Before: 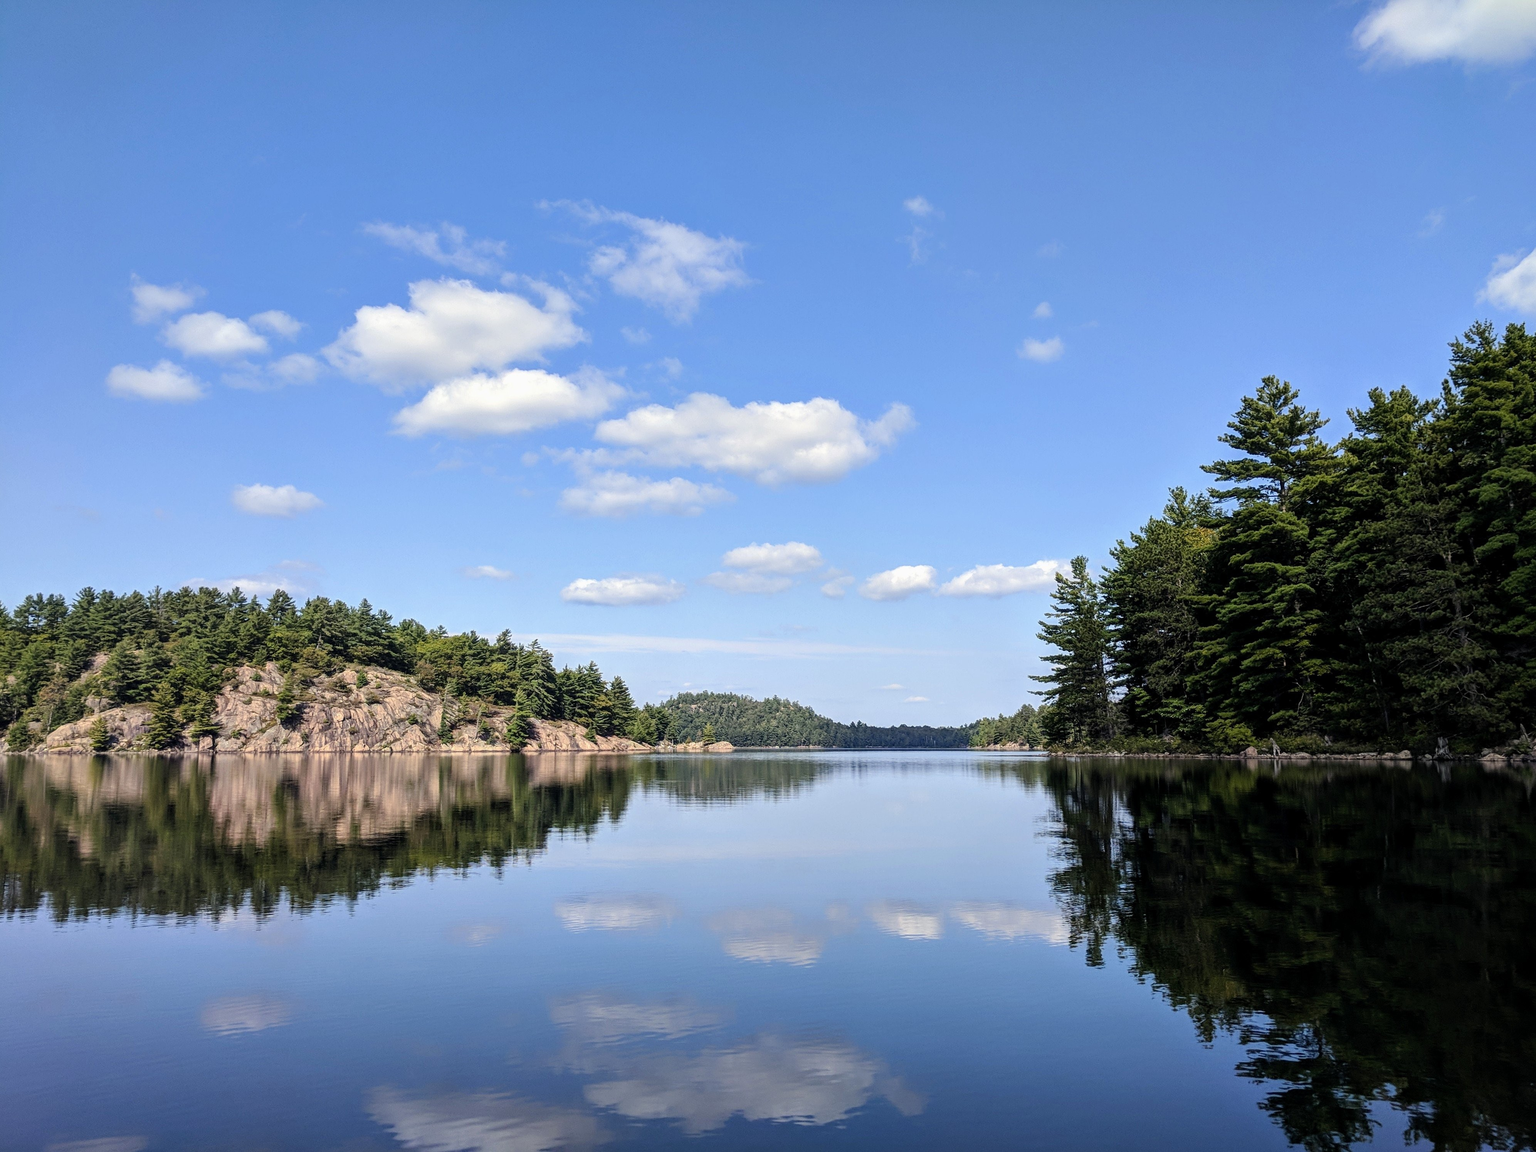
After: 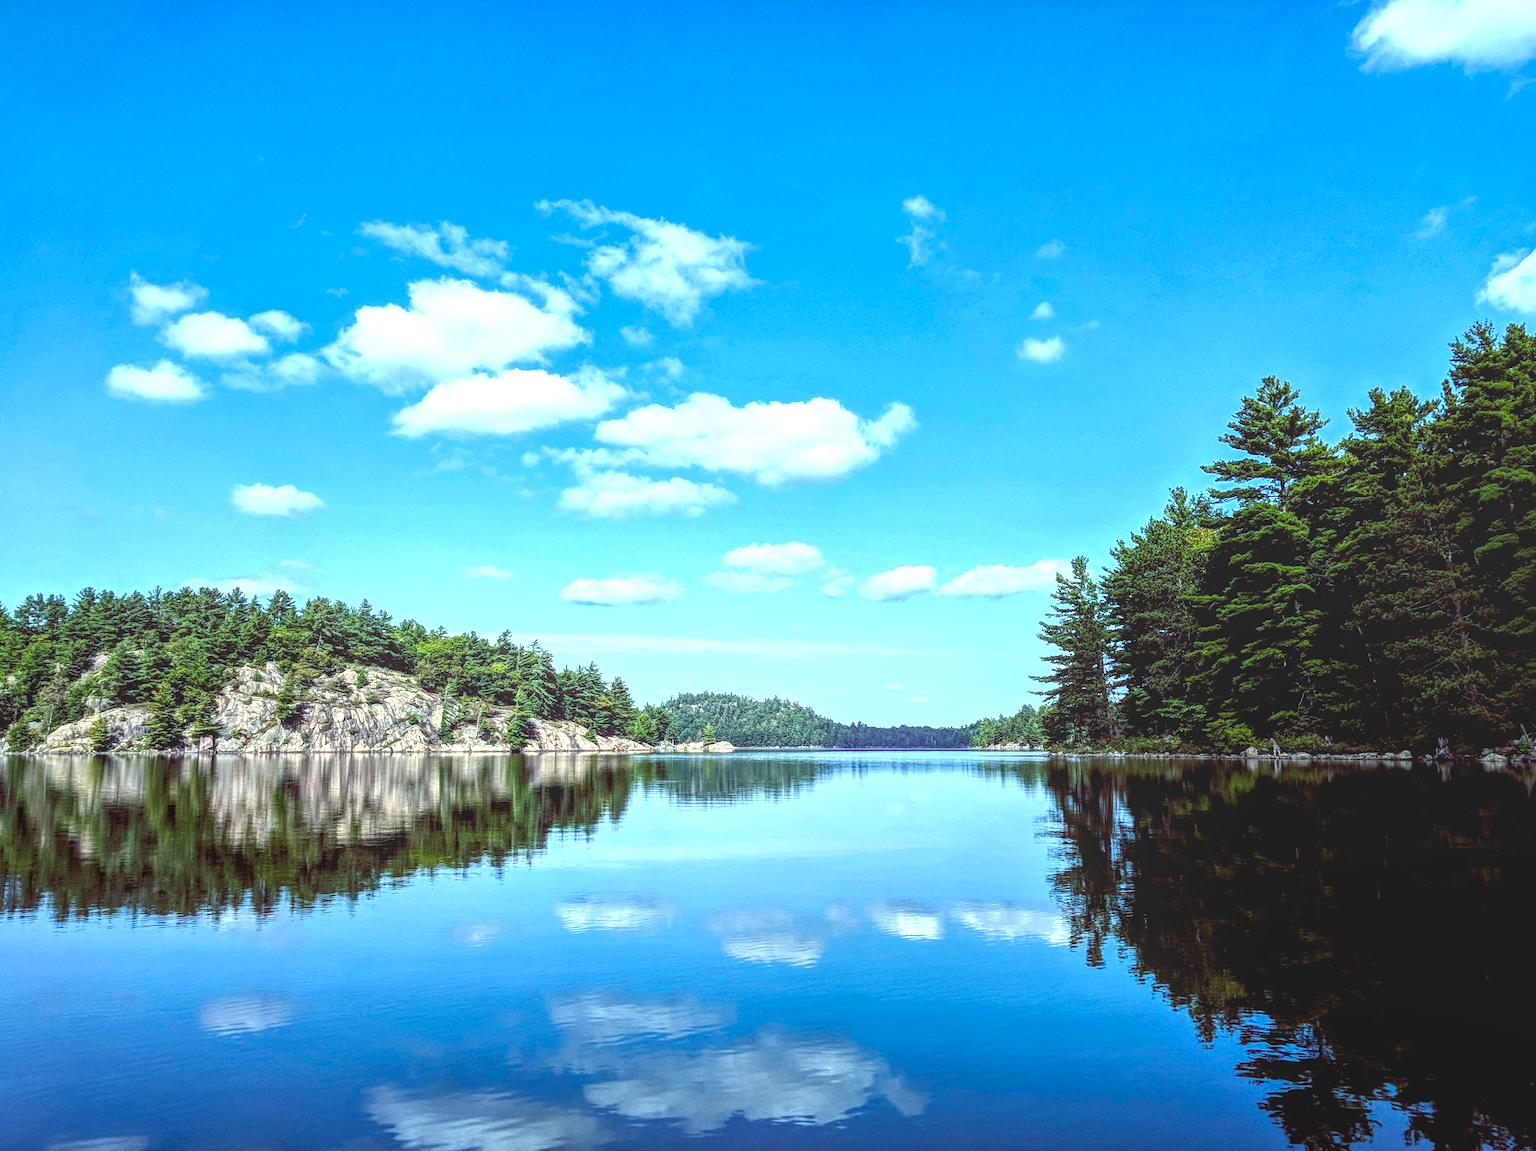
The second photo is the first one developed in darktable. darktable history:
local contrast: highlights 66%, shadows 33%, detail 166%, midtone range 0.2
color balance rgb: shadows lift › luminance -7.7%, shadows lift › chroma 2.13%, shadows lift › hue 200.79°, power › luminance -7.77%, power › chroma 2.27%, power › hue 220.69°, highlights gain › luminance 15.15%, highlights gain › chroma 4%, highlights gain › hue 209.35°, global offset › luminance -0.21%, global offset › chroma 0.27%, perceptual saturation grading › global saturation 24.42%, perceptual saturation grading › highlights -24.42%, perceptual saturation grading › mid-tones 24.42%, perceptual saturation grading › shadows 40%, perceptual brilliance grading › global brilliance -5%, perceptual brilliance grading › highlights 24.42%, perceptual brilliance grading › mid-tones 7%, perceptual brilliance grading › shadows -5%
